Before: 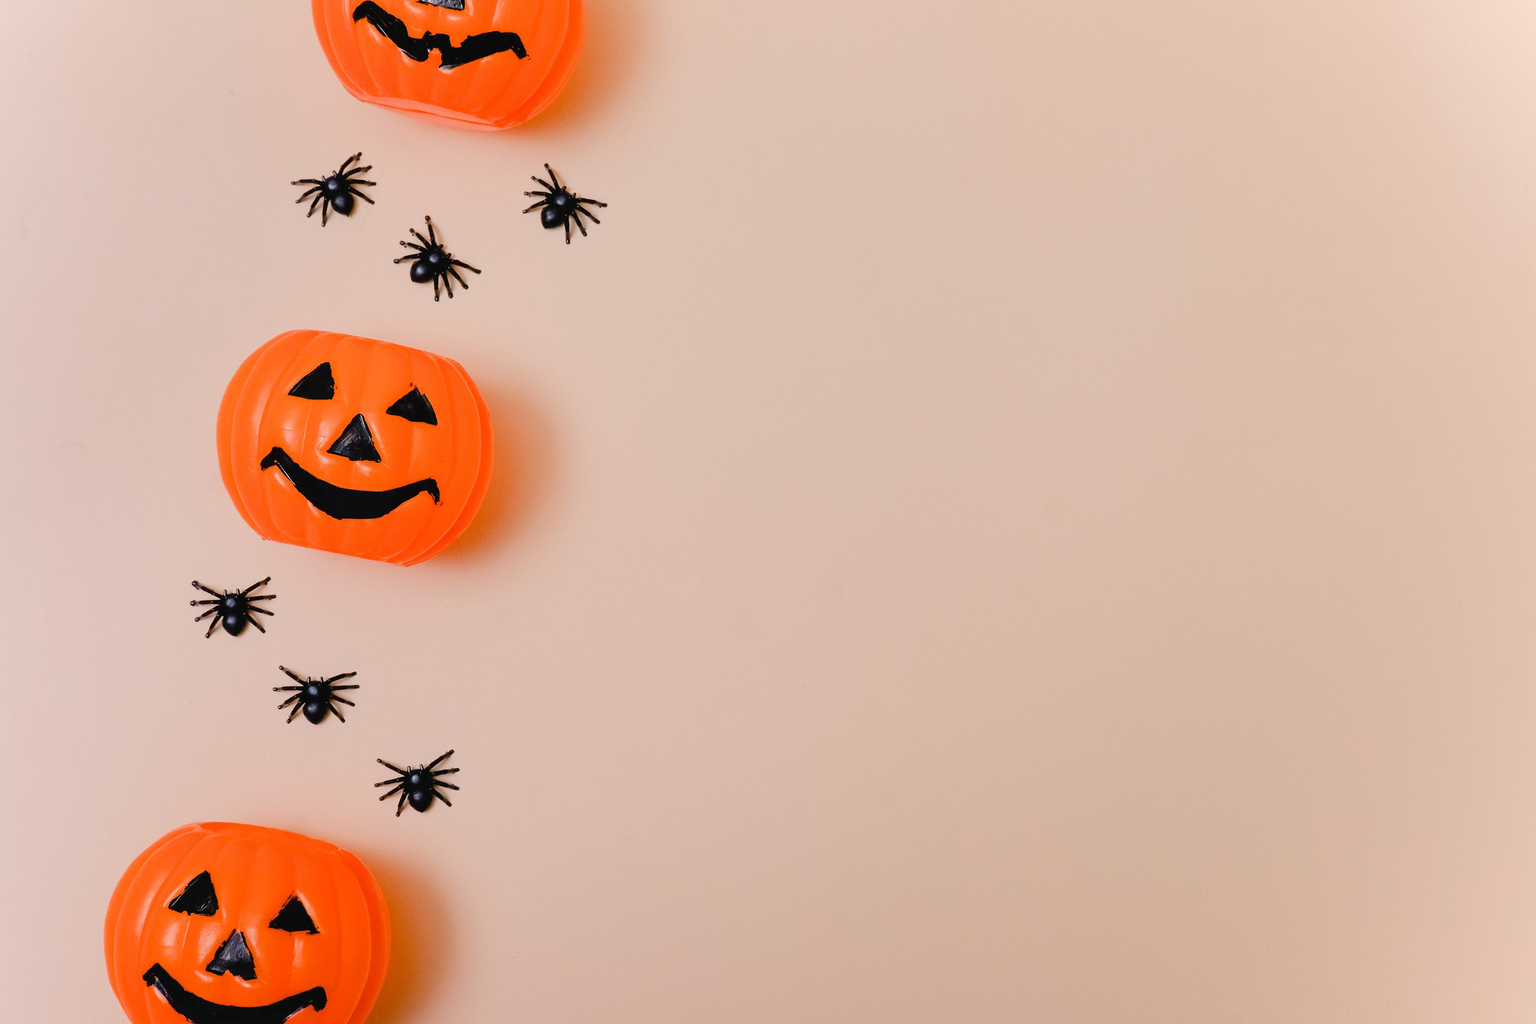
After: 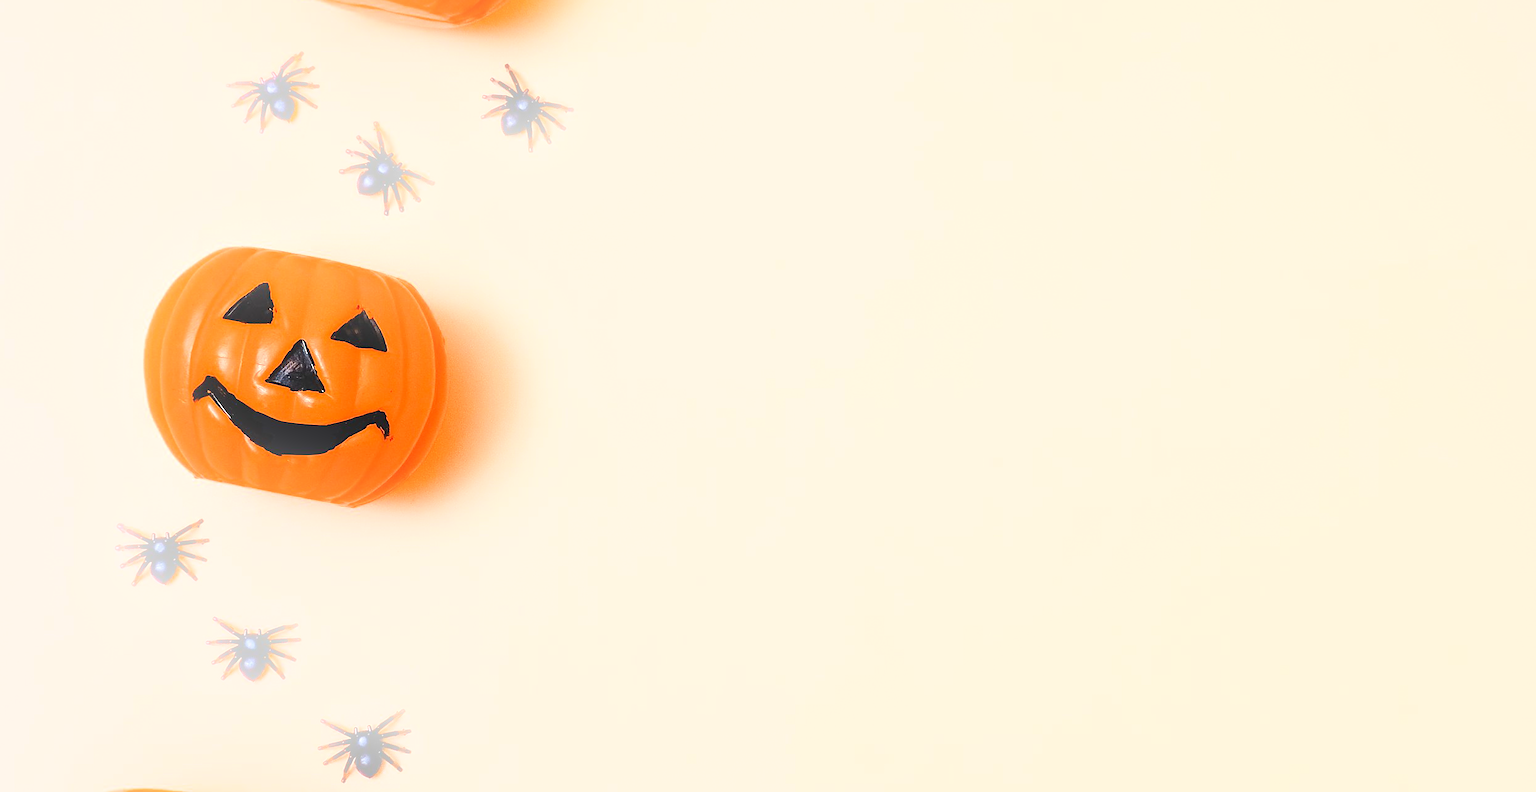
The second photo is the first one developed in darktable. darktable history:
crop: left 5.596%, top 10.314%, right 3.534%, bottom 19.395%
local contrast: detail 110%
bloom: size 15%, threshold 97%, strength 7%
color balance: on, module defaults
sharpen: radius 0.969, amount 0.604
exposure: exposure 0.921 EV, compensate highlight preservation false
